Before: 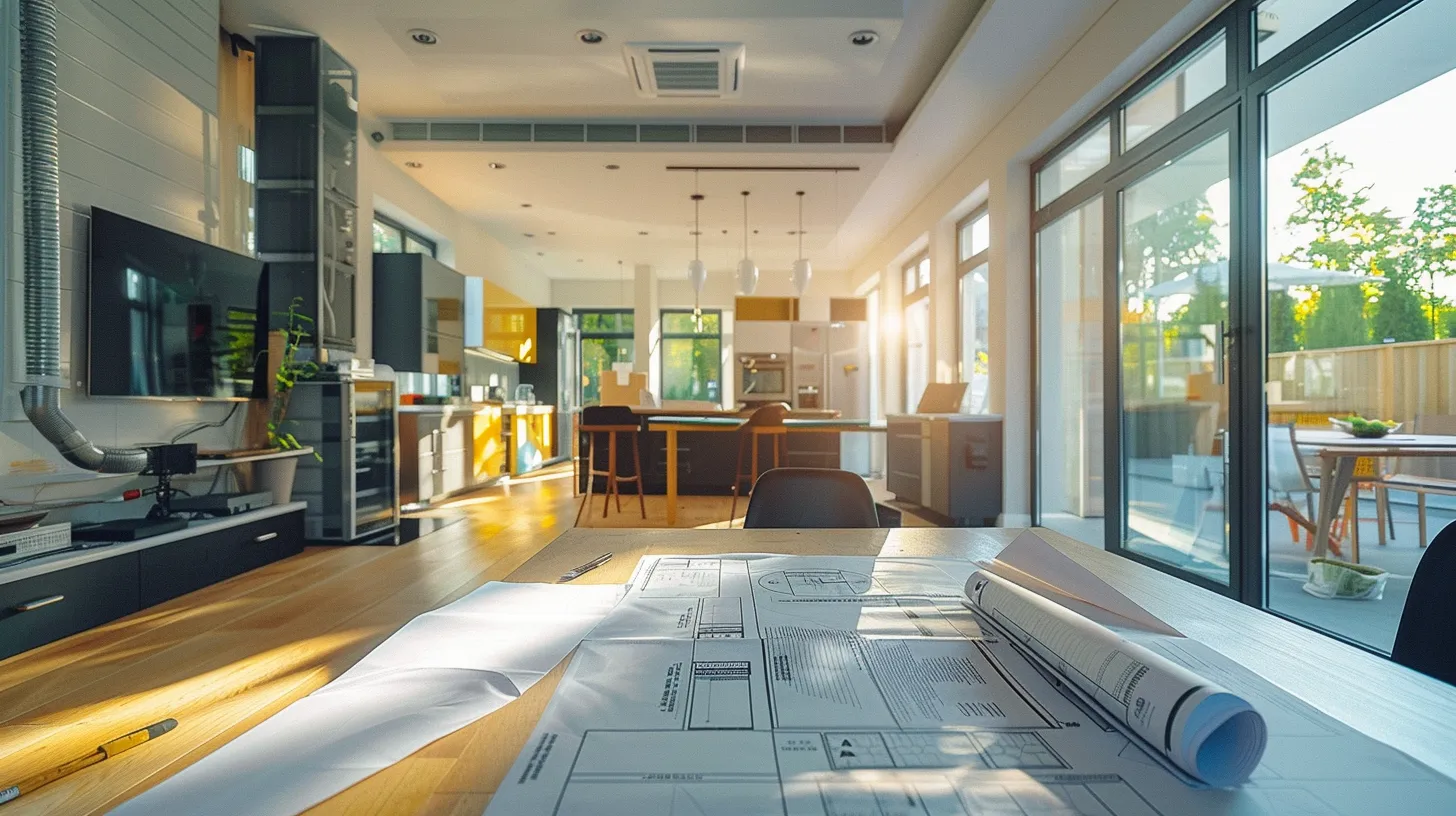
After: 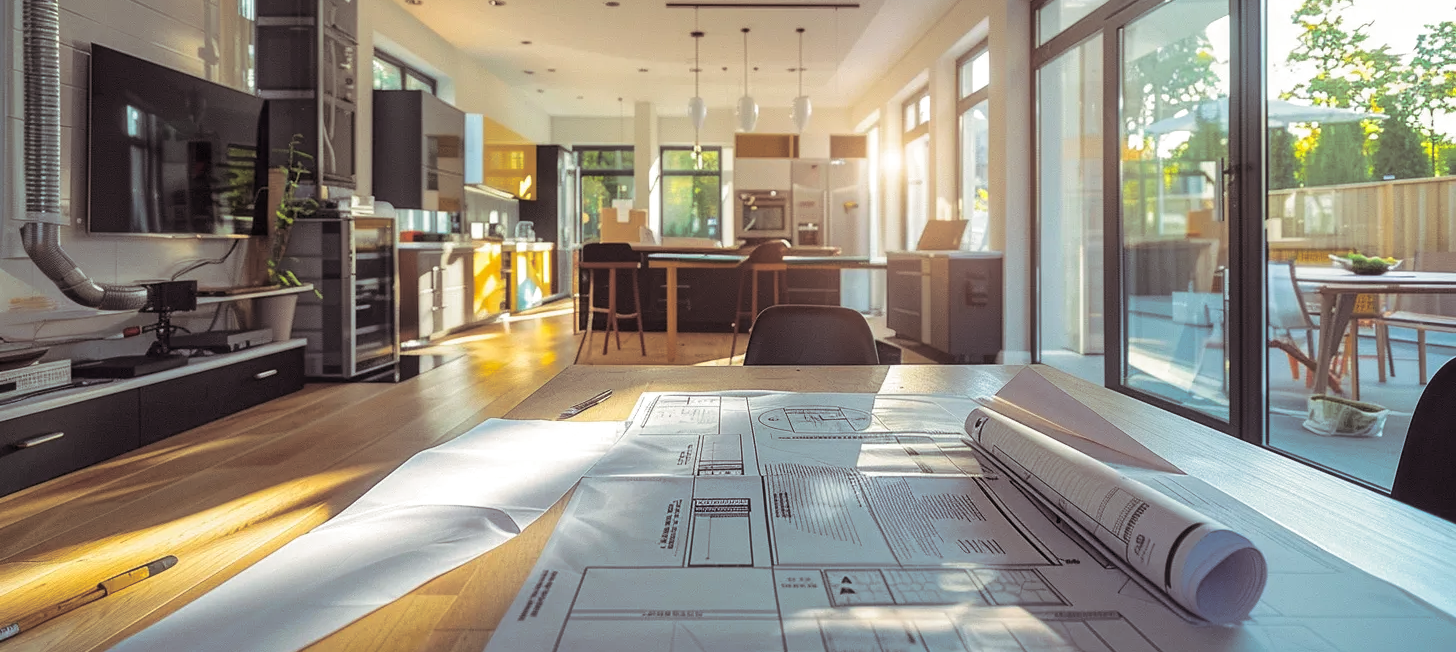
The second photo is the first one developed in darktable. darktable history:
crop and rotate: top 19.998%
split-toning: shadows › saturation 0.24, highlights › hue 54°, highlights › saturation 0.24
local contrast: highlights 100%, shadows 100%, detail 120%, midtone range 0.2
